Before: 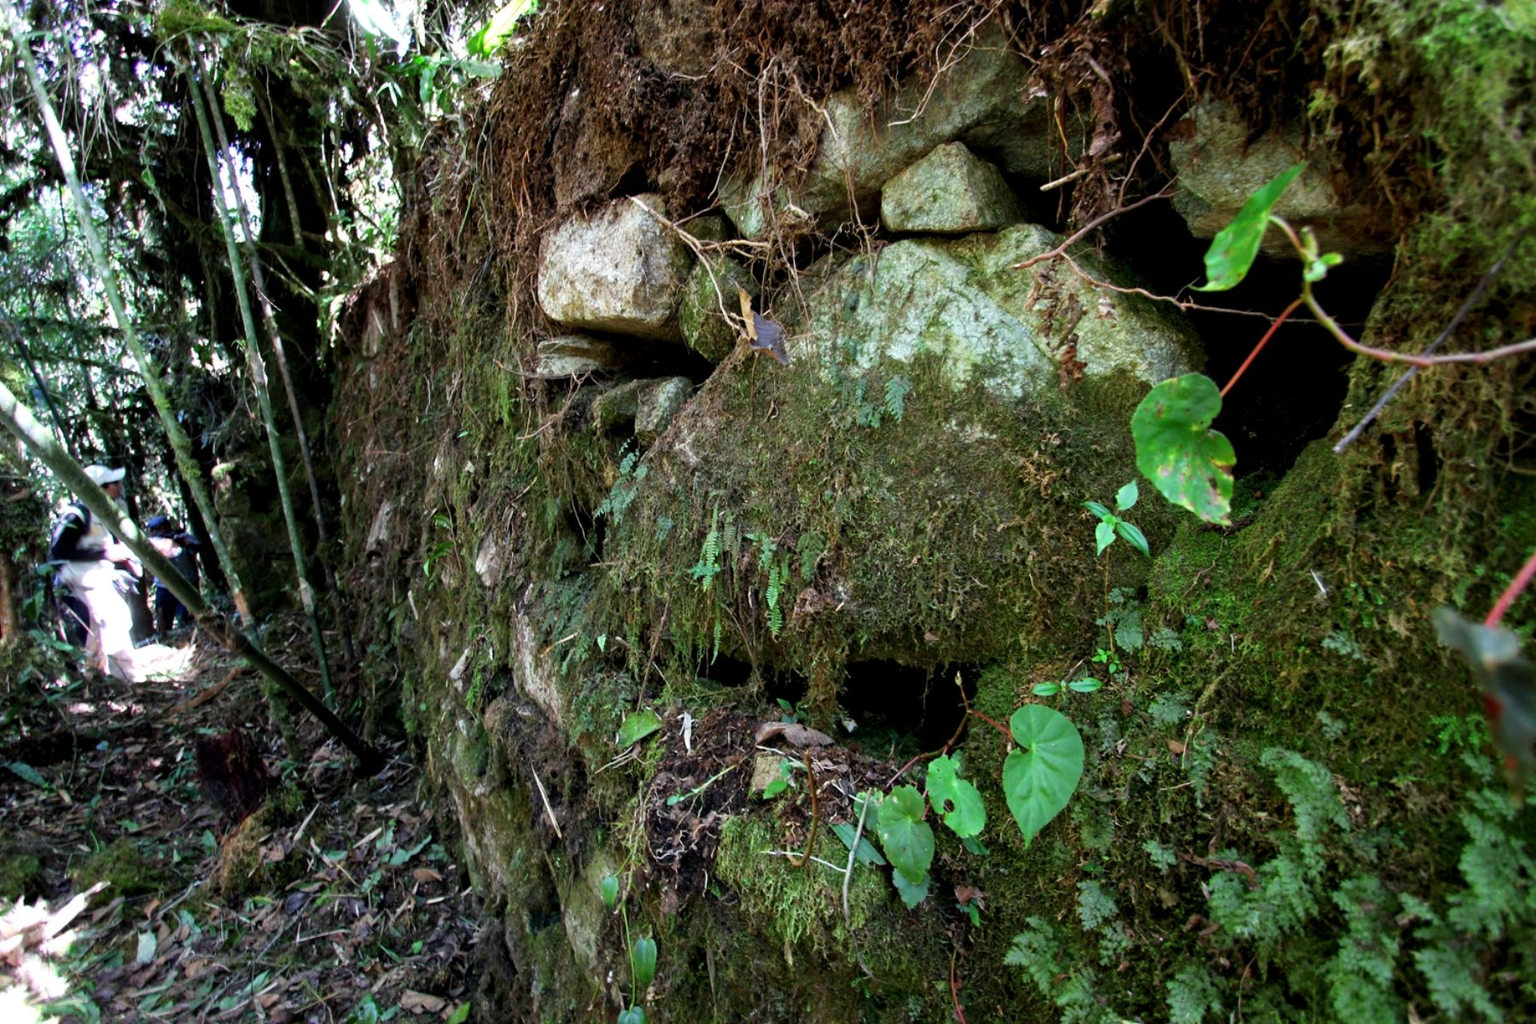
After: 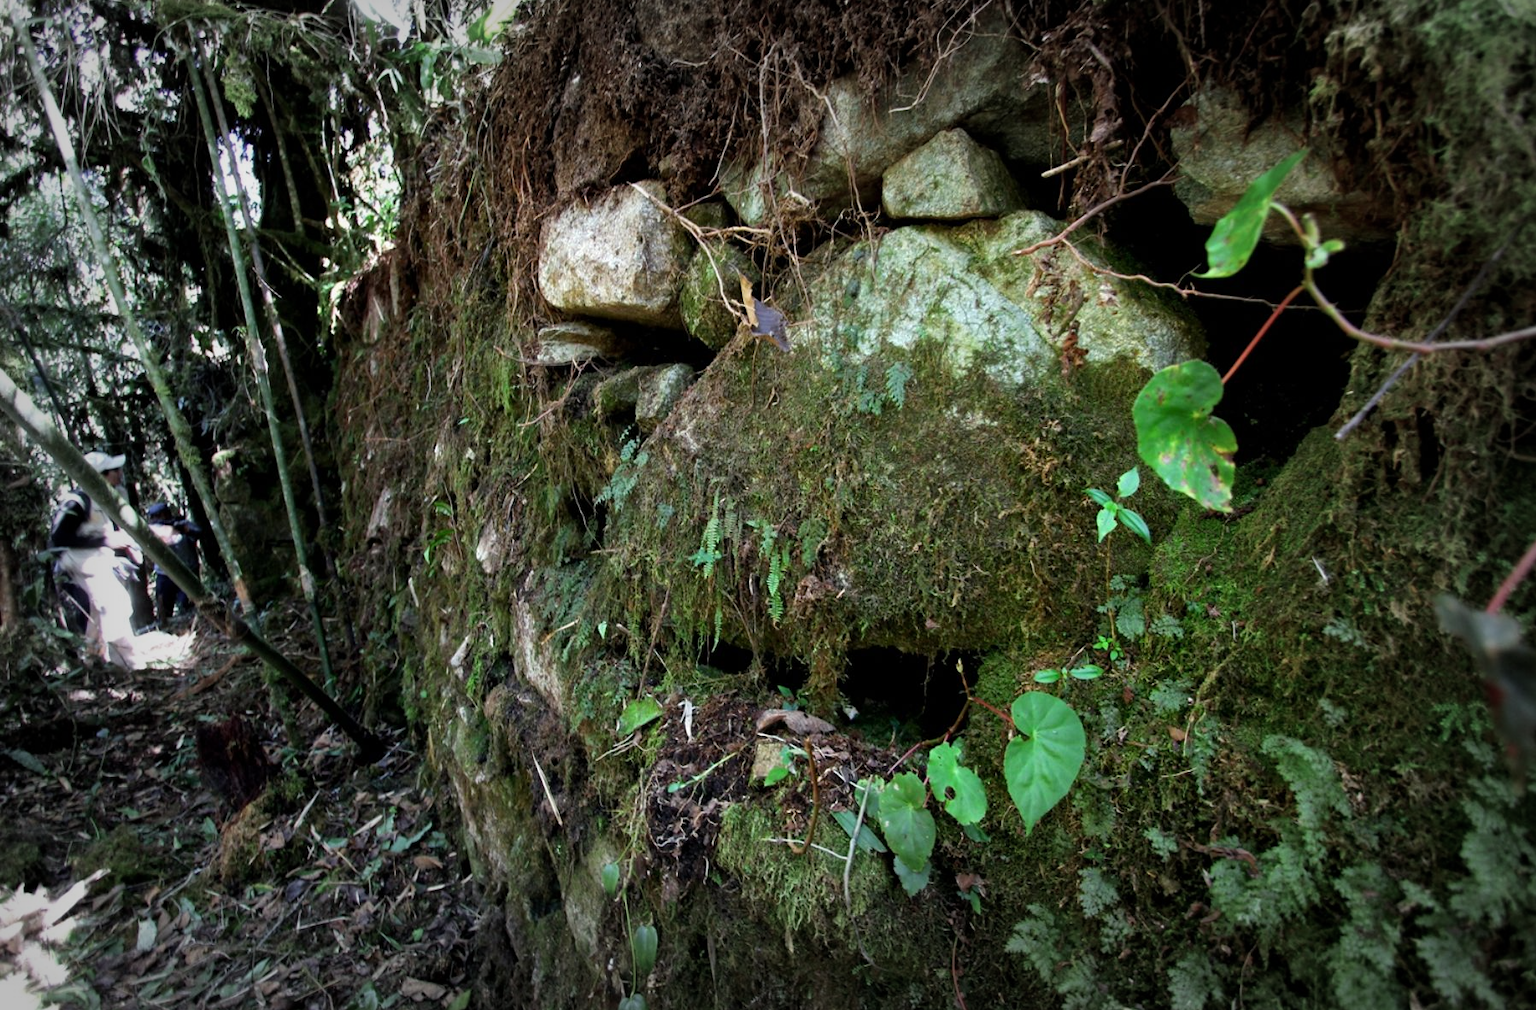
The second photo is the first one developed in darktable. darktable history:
crop: top 1.335%, right 0.093%
vignetting: fall-off start 52.78%, automatic ratio true, width/height ratio 1.312, shape 0.225
